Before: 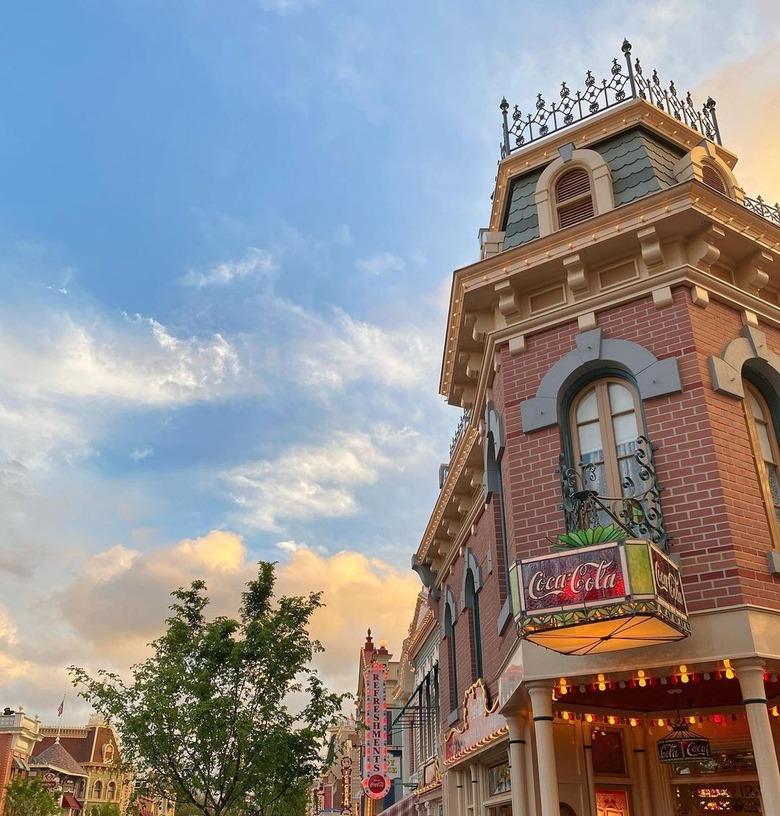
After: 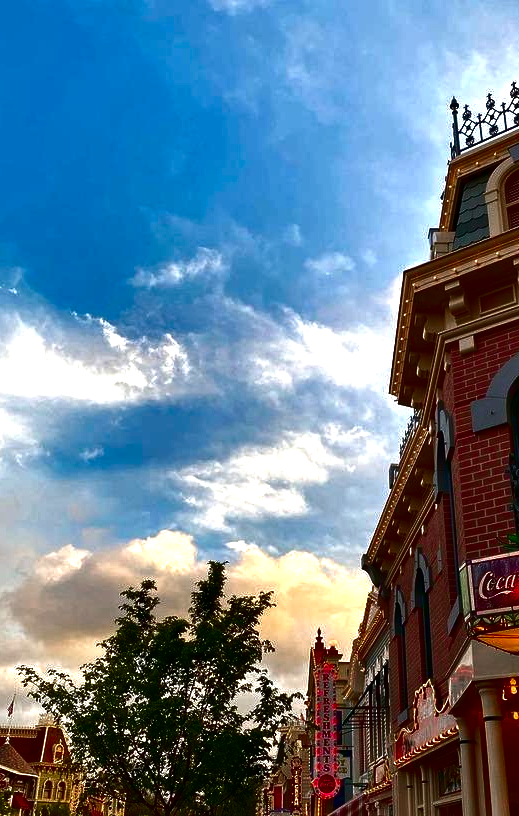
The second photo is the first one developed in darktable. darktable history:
crop and rotate: left 6.523%, right 26.876%
exposure: exposure 0.604 EV, compensate exposure bias true, compensate highlight preservation false
contrast brightness saturation: brightness -0.988, saturation 0.998
color zones: curves: ch0 [(0, 0.559) (0.153, 0.551) (0.229, 0.5) (0.429, 0.5) (0.571, 0.5) (0.714, 0.5) (0.857, 0.5) (1, 0.559)]; ch1 [(0, 0.417) (0.112, 0.336) (0.213, 0.26) (0.429, 0.34) (0.571, 0.35) (0.683, 0.331) (0.857, 0.344) (1, 0.417)]
